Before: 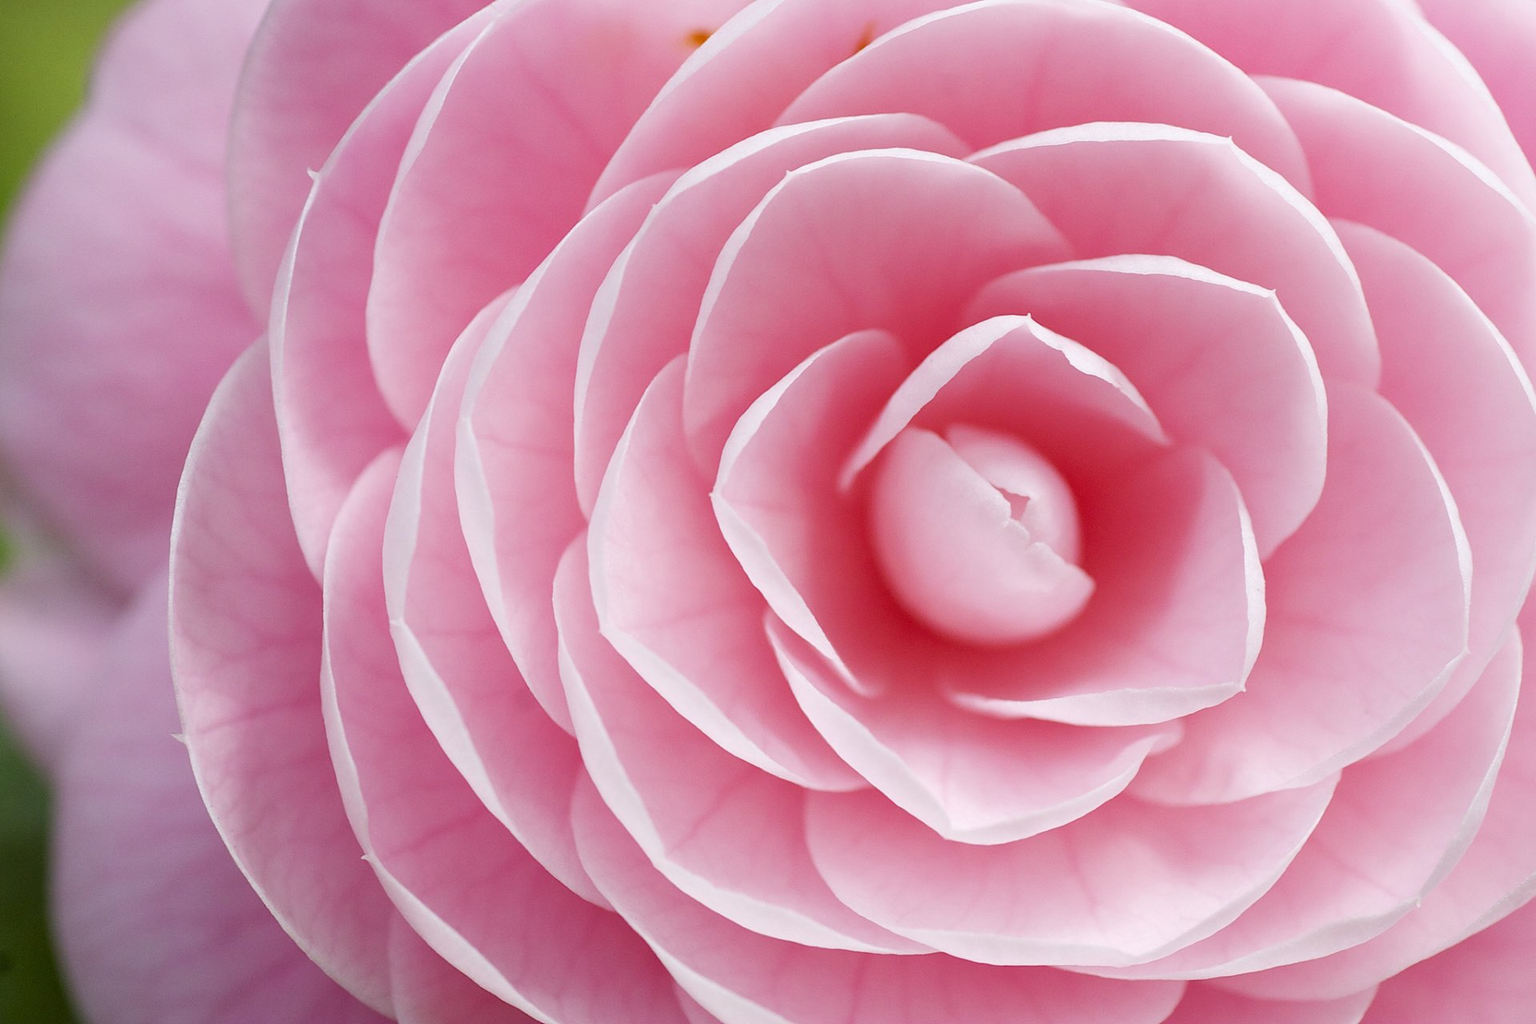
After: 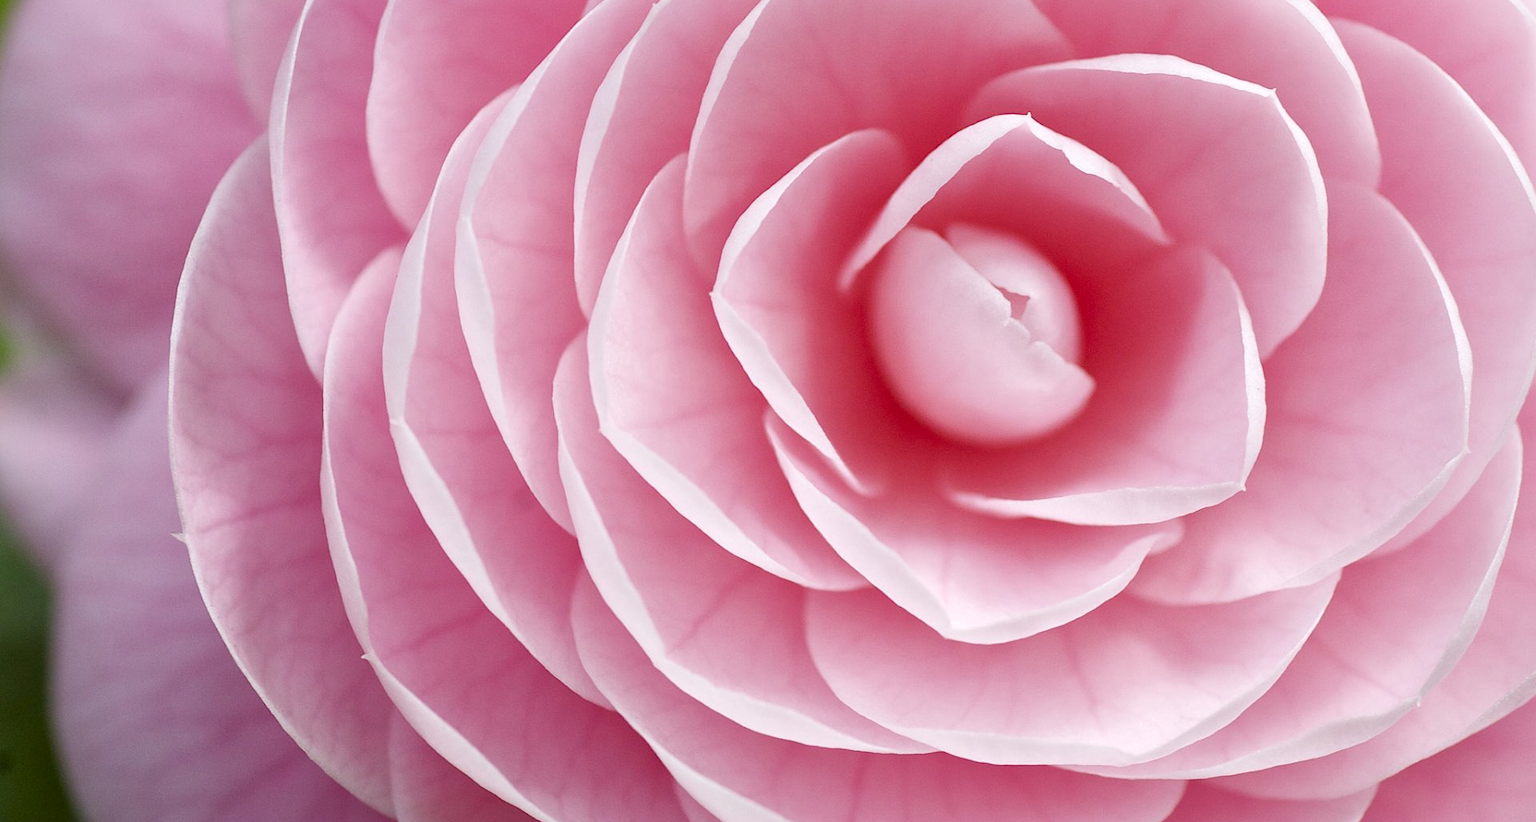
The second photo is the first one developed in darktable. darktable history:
crop and rotate: top 19.644%
local contrast: mode bilateral grid, contrast 20, coarseness 50, detail 129%, midtone range 0.2
